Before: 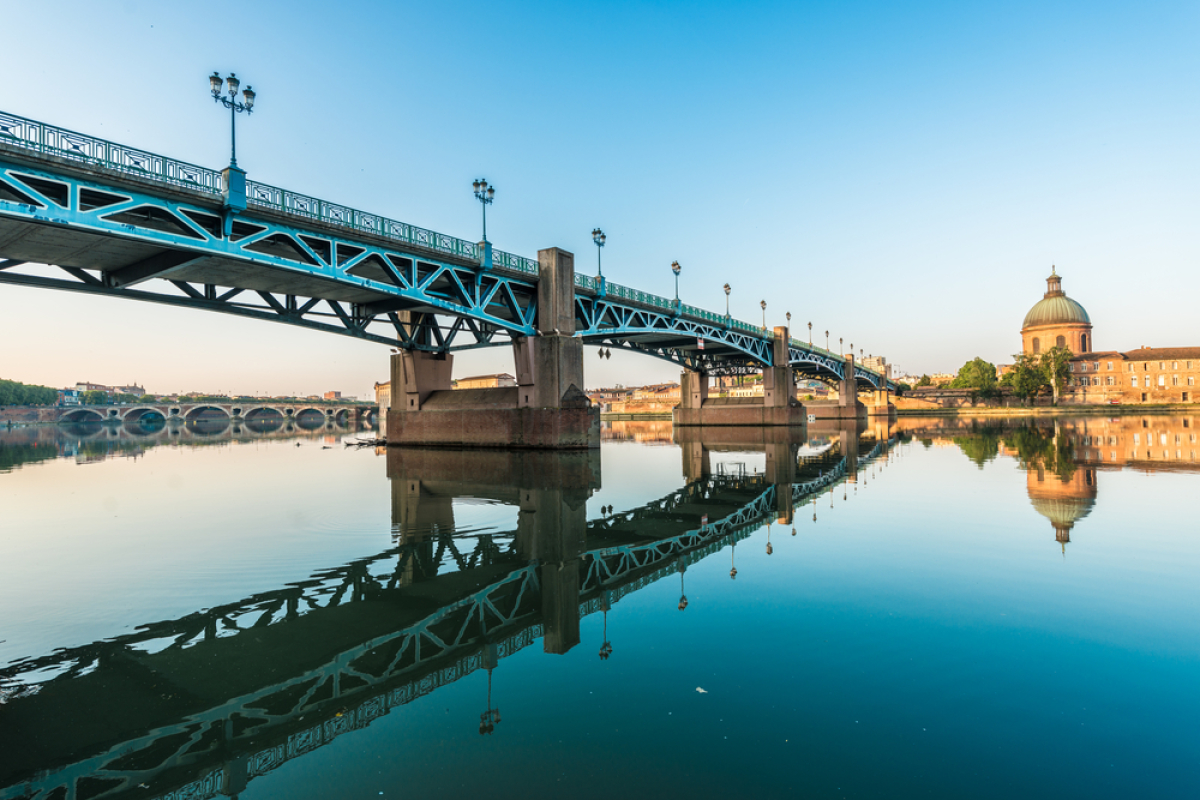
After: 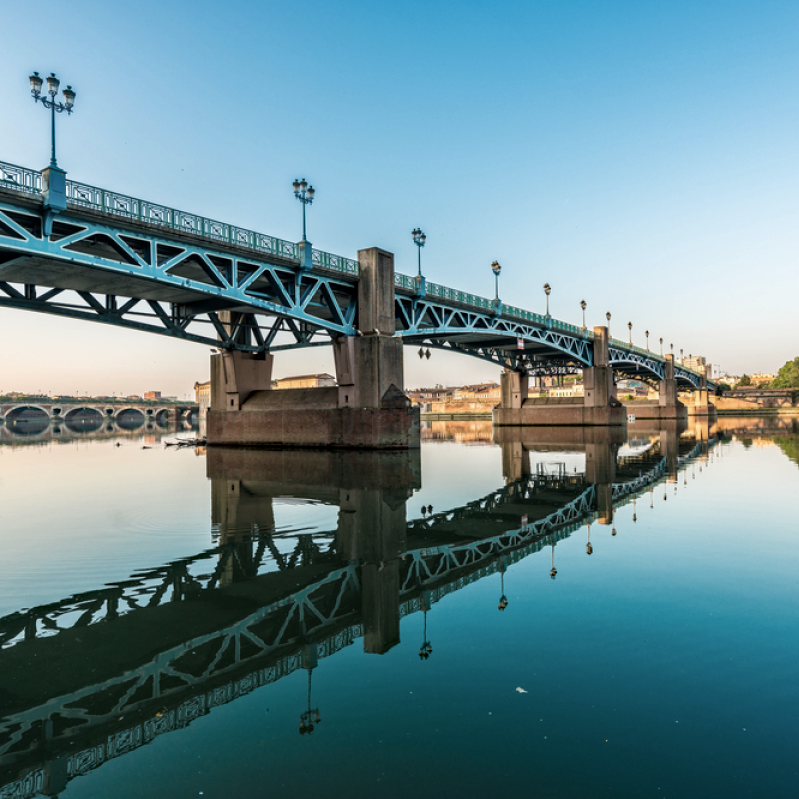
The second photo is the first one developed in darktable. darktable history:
white balance: emerald 1
crop and rotate: left 15.055%, right 18.278%
haze removal: strength 0.29, distance 0.25, compatibility mode true, adaptive false
contrast brightness saturation: contrast 0.06, brightness -0.01, saturation -0.23
